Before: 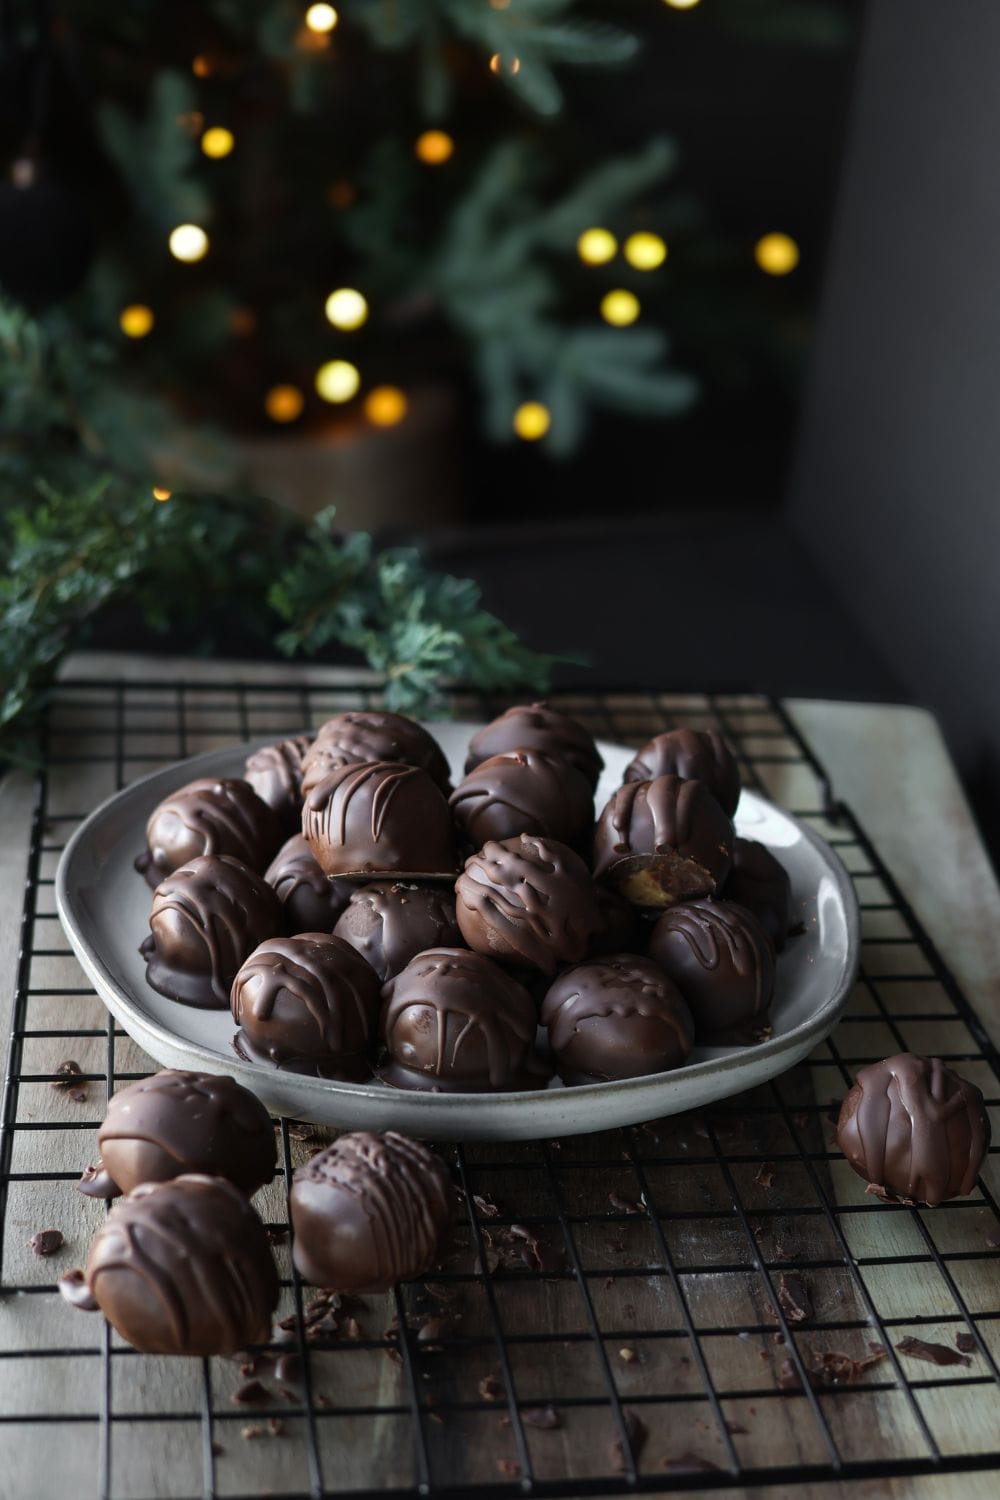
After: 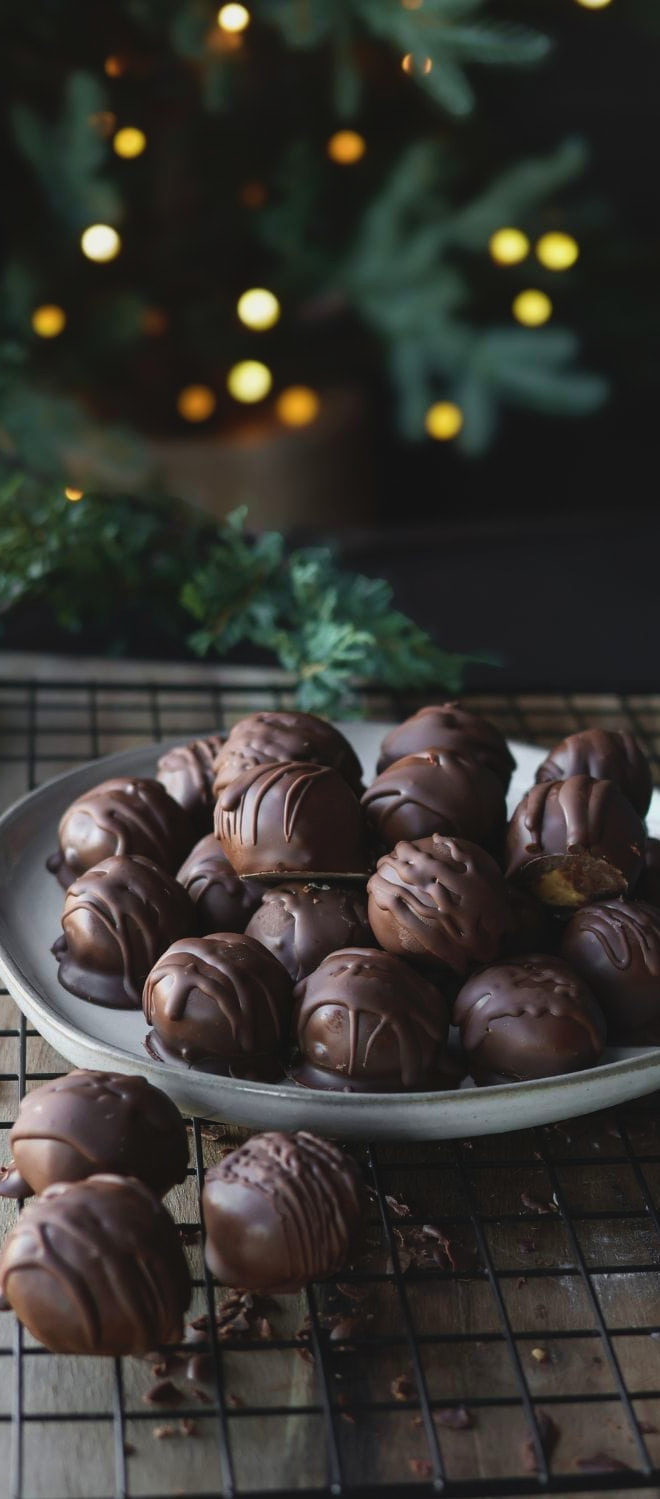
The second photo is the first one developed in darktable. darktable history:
crop and rotate: left 8.809%, right 25.125%
velvia: on, module defaults
exposure: exposure -0.052 EV, compensate highlight preservation false
contrast brightness saturation: contrast -0.098, saturation -0.084
